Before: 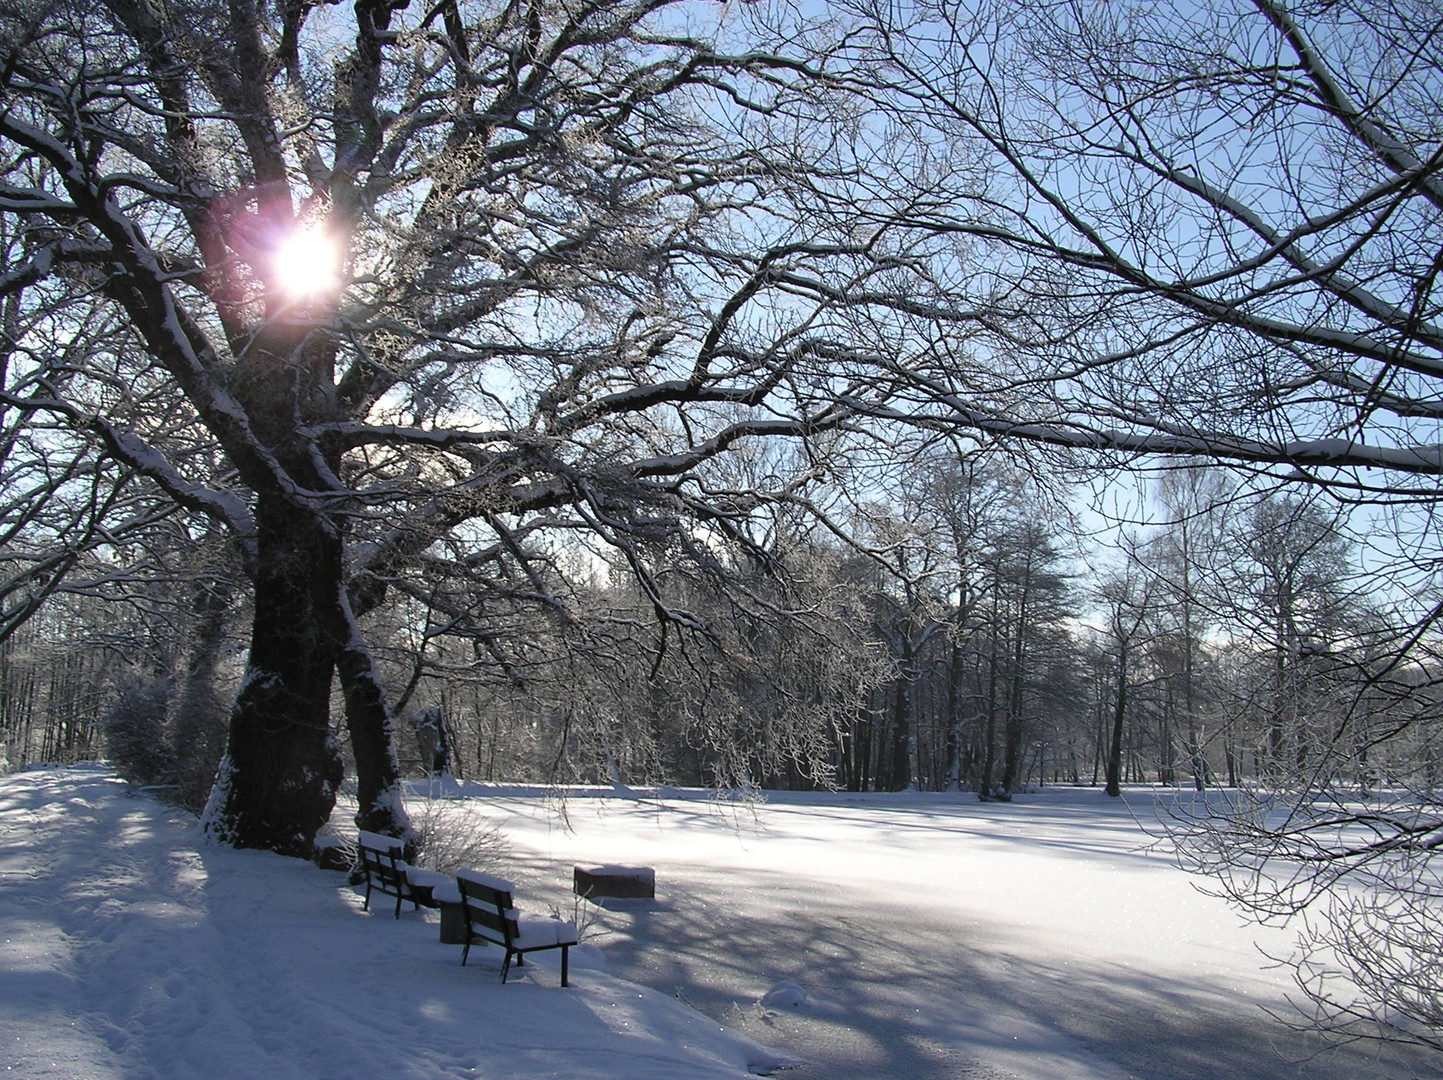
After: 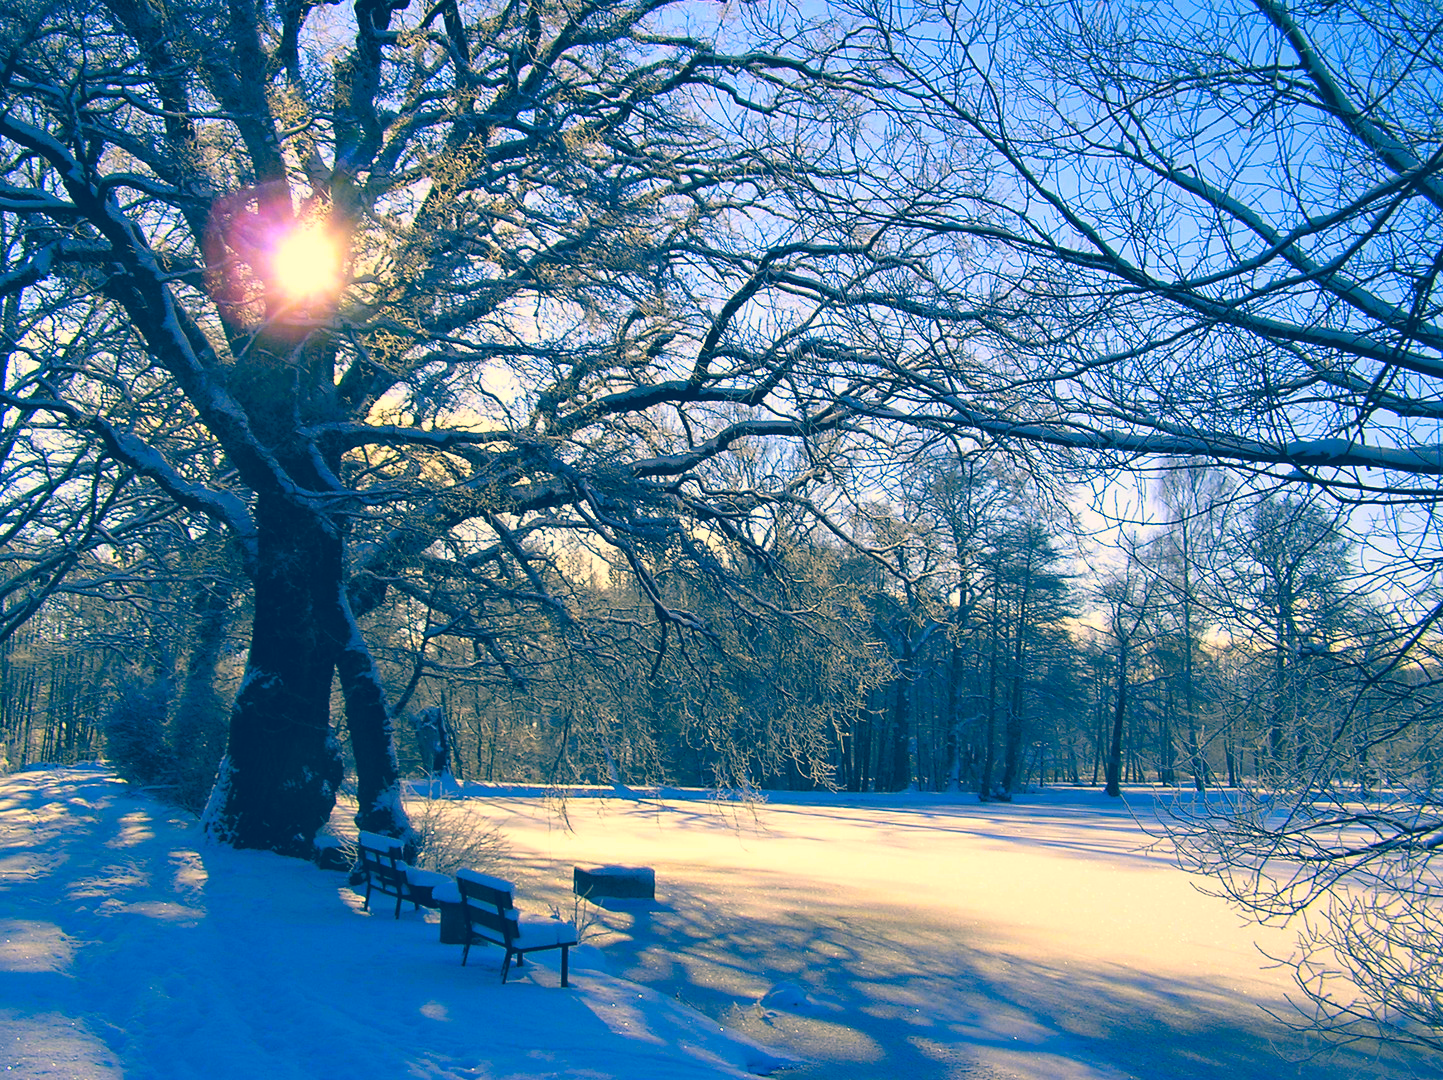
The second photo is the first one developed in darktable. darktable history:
color contrast: green-magenta contrast 1.12, blue-yellow contrast 1.95, unbound 0
color balance rgb: linear chroma grading › global chroma 15%, perceptual saturation grading › global saturation 30%
color balance: lift [1.006, 0.985, 1.002, 1.015], gamma [1, 0.953, 1.008, 1.047], gain [1.076, 1.13, 1.004, 0.87]
